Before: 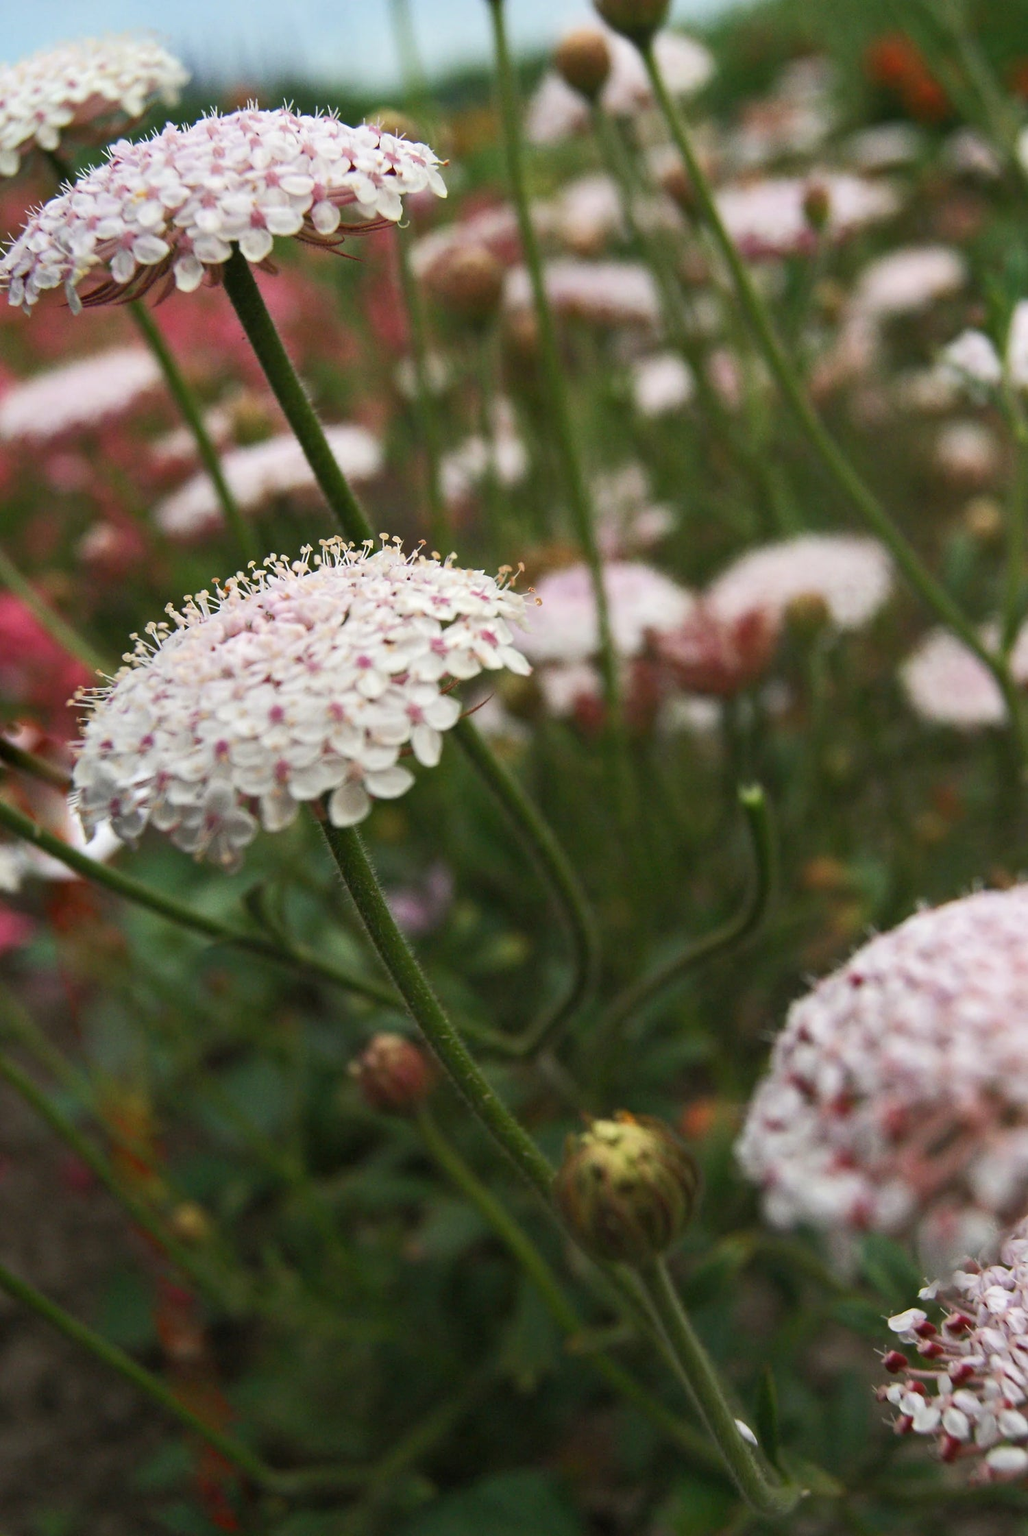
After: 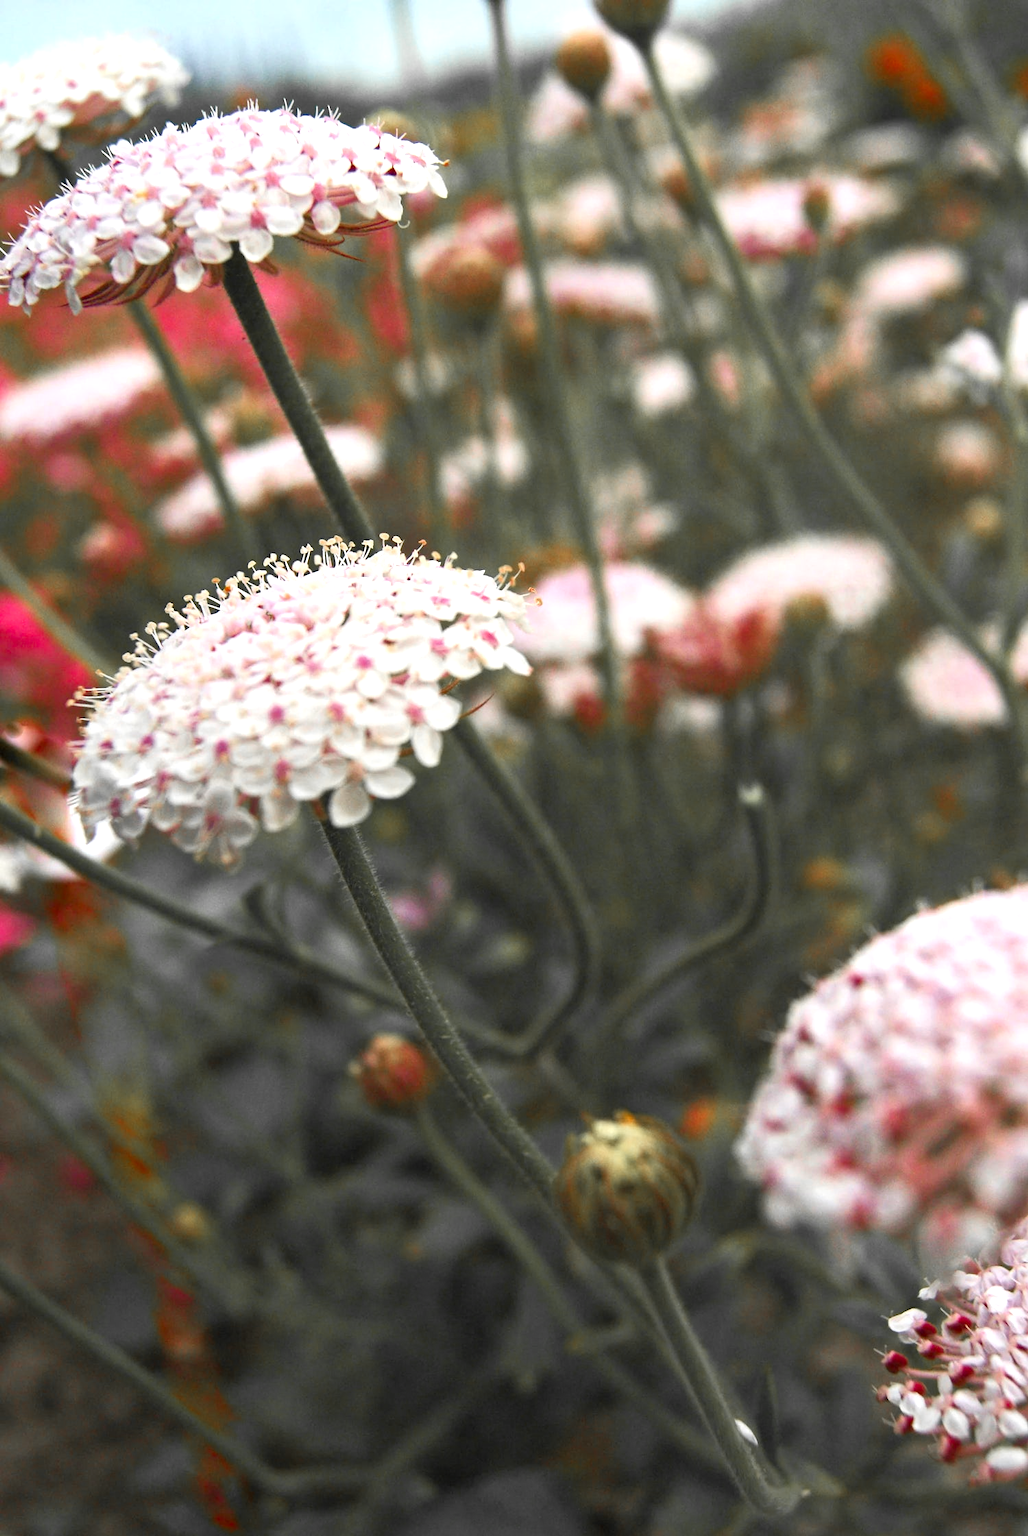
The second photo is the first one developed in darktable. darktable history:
exposure: exposure 0.606 EV, compensate highlight preservation false
color zones: curves: ch1 [(0, 0.679) (0.143, 0.647) (0.286, 0.261) (0.378, -0.011) (0.571, 0.396) (0.714, 0.399) (0.857, 0.406) (1, 0.679)]
